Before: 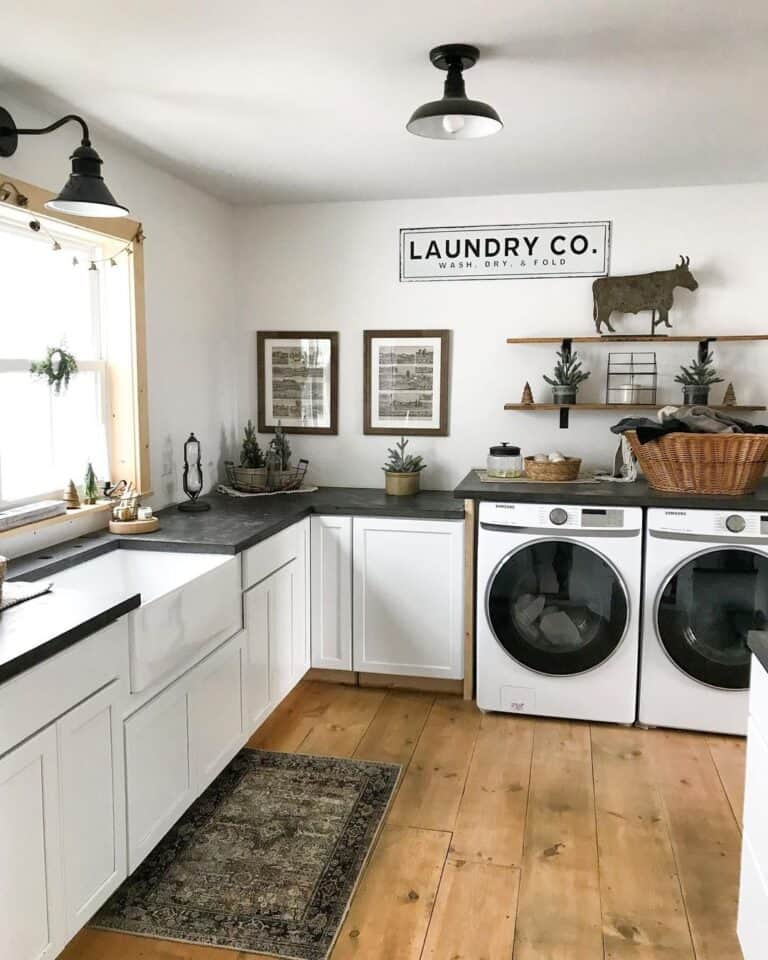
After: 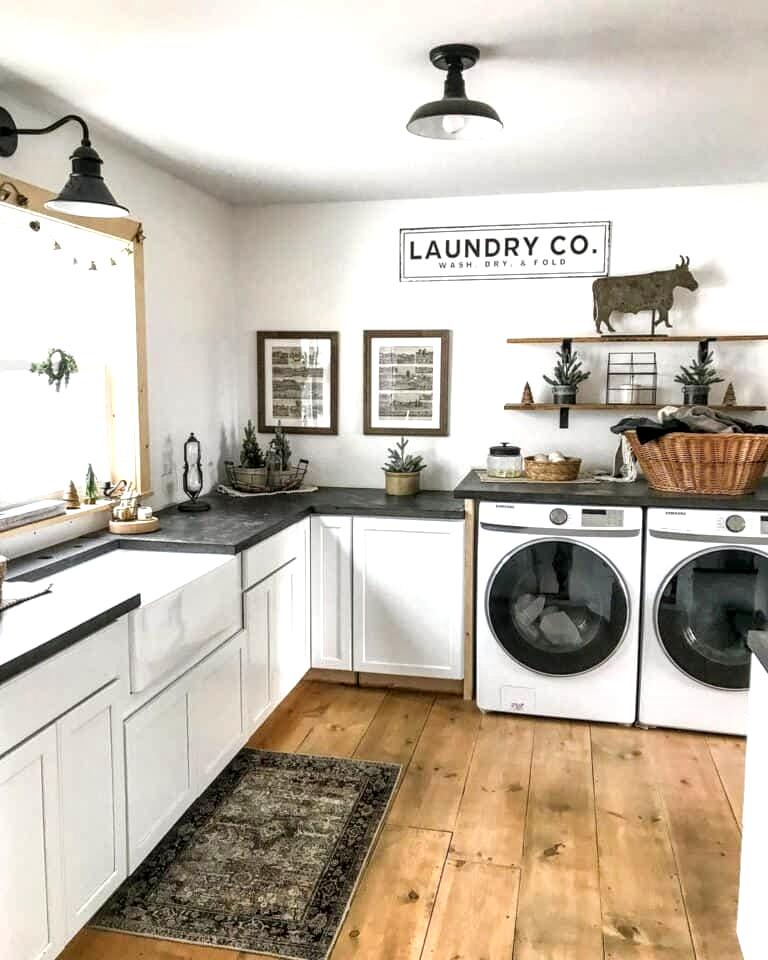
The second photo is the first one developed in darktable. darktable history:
local contrast: detail 142%
exposure: exposure 0.457 EV, compensate highlight preservation false
